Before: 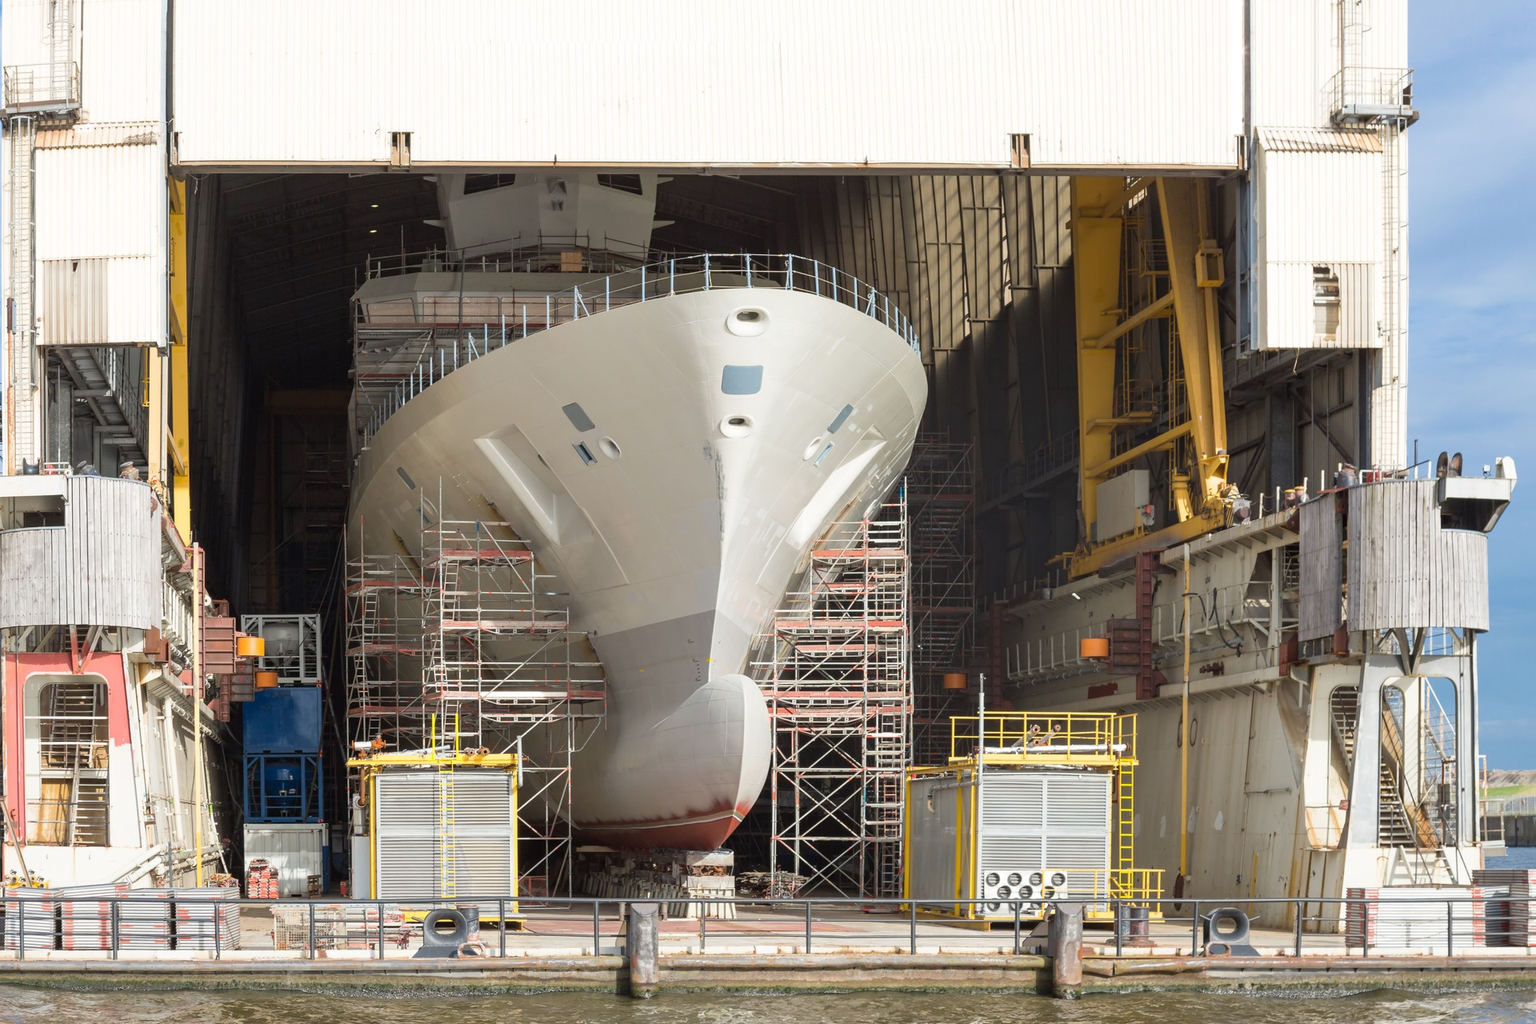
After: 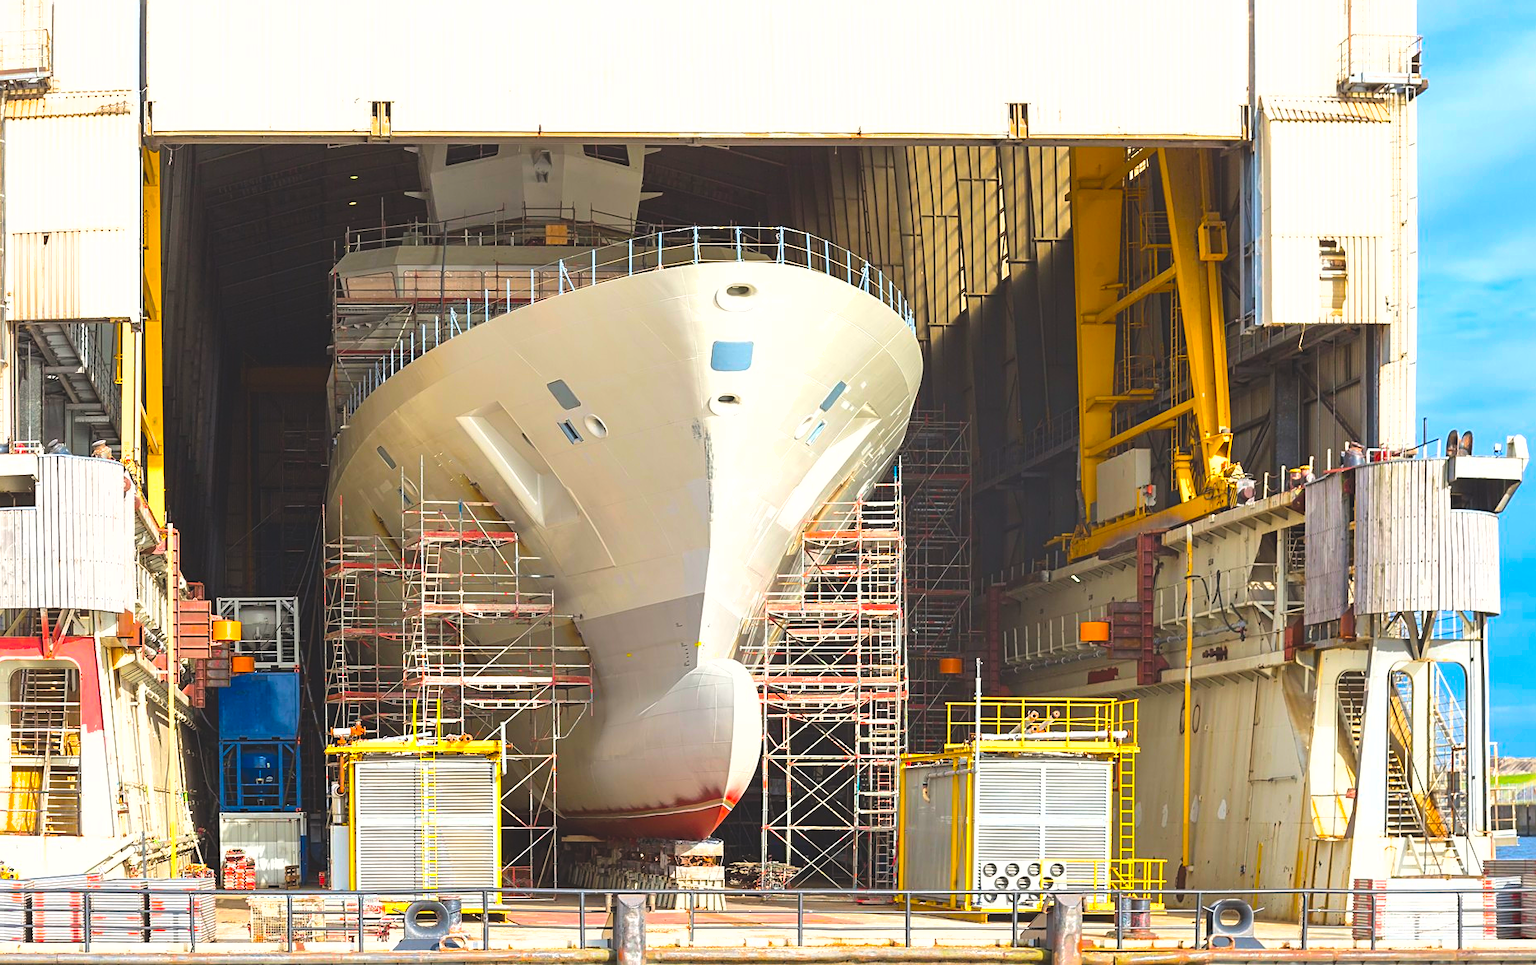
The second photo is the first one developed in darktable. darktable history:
color correction: highlights b* -0.057, saturation 1.37
sharpen: amount 0.489
shadows and highlights: shadows 8.6, white point adjustment 1.09, highlights -39.83
crop: left 2%, top 3.338%, right 0.752%, bottom 4.956%
contrast brightness saturation: contrast 0.105, brightness 0.016, saturation 0.017
color balance rgb: shadows lift › luminance -20.006%, highlights gain › chroma 0.115%, highlights gain › hue 331.76°, global offset › luminance 1.975%, perceptual saturation grading › global saturation 29.499%, global vibrance 27.33%
exposure: black level correction 0, exposure 0.499 EV, compensate highlight preservation false
